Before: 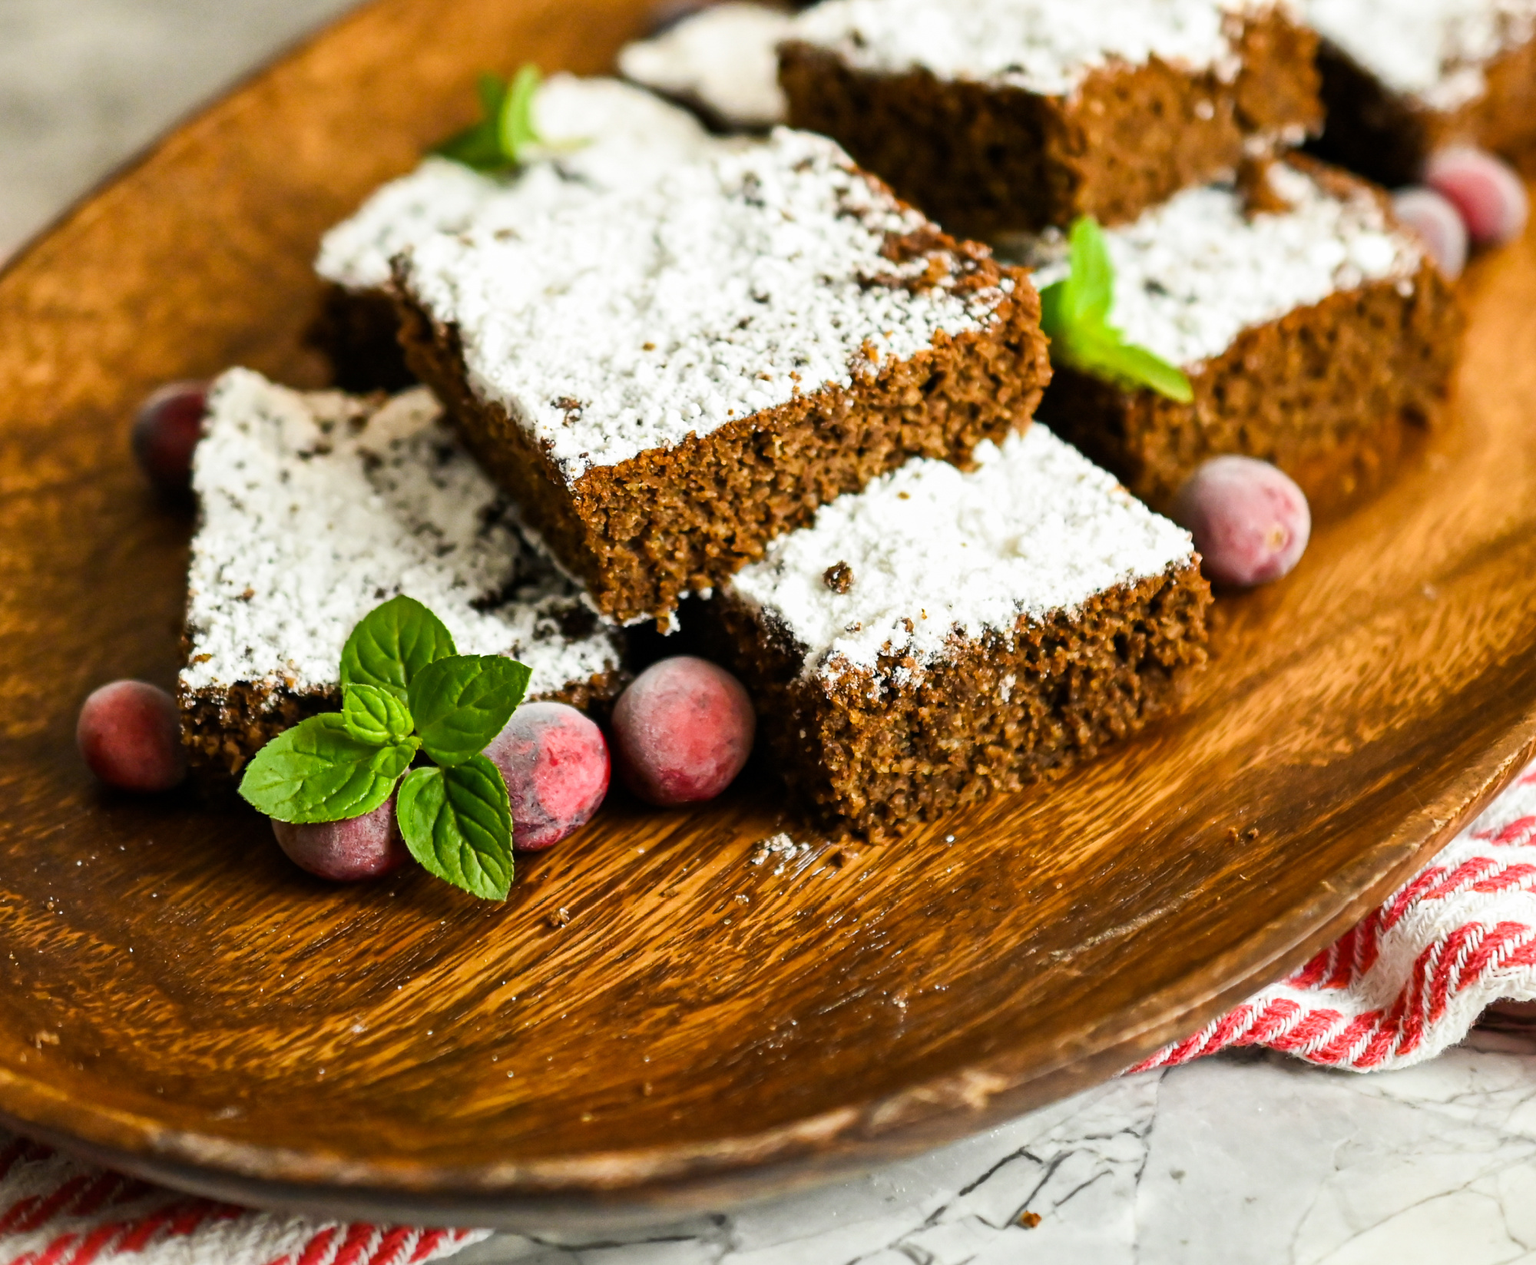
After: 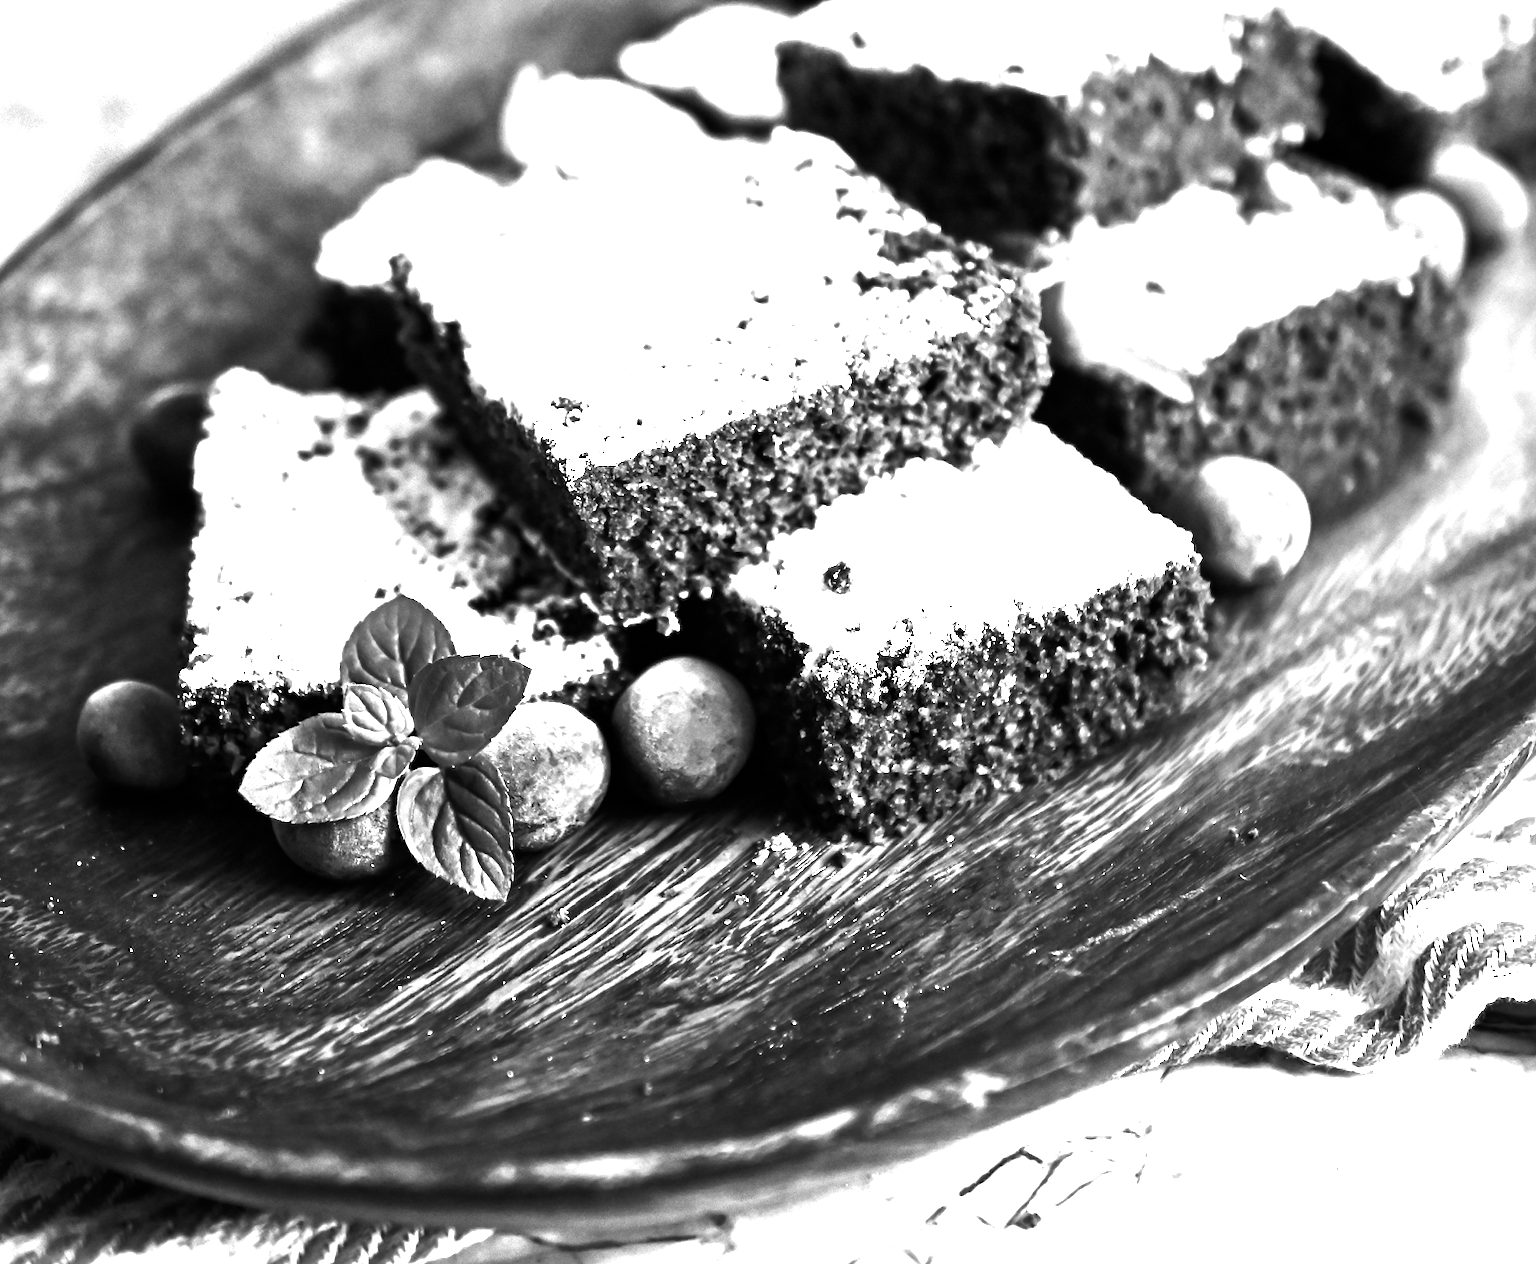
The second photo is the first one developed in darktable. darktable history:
color balance rgb: linear chroma grading › shadows -30%, linear chroma grading › global chroma 35%, perceptual saturation grading › global saturation 75%, perceptual saturation grading › shadows -30%, perceptual brilliance grading › highlights 75%, perceptual brilliance grading › shadows -30%, global vibrance 35%
monochrome: on, module defaults
